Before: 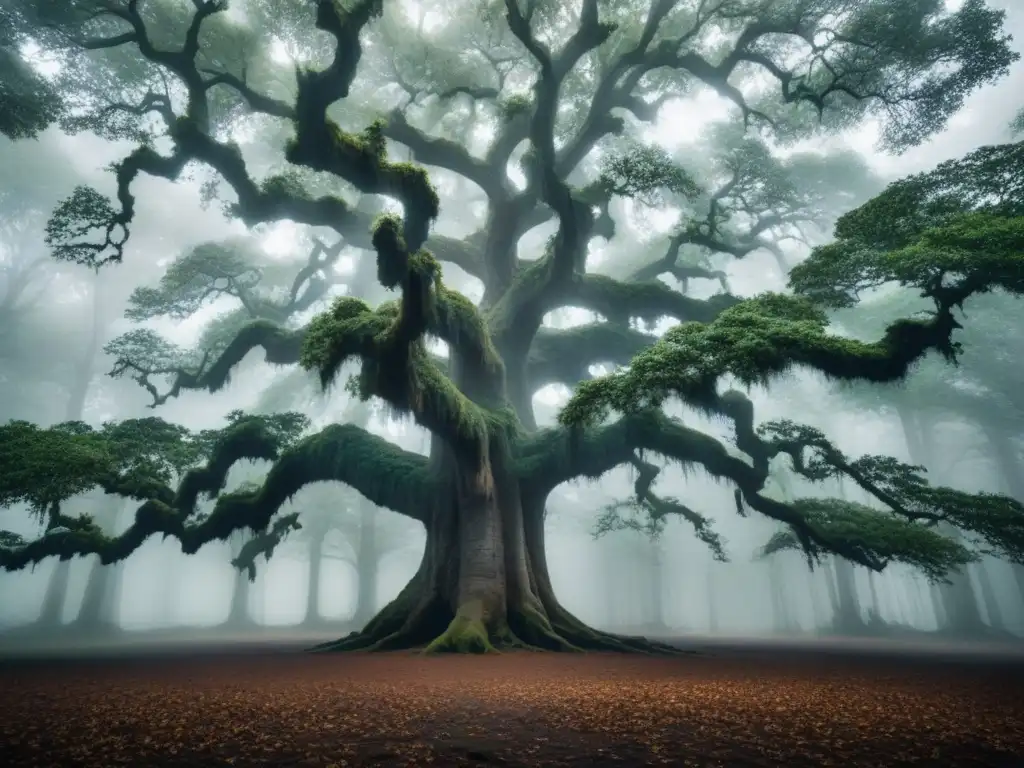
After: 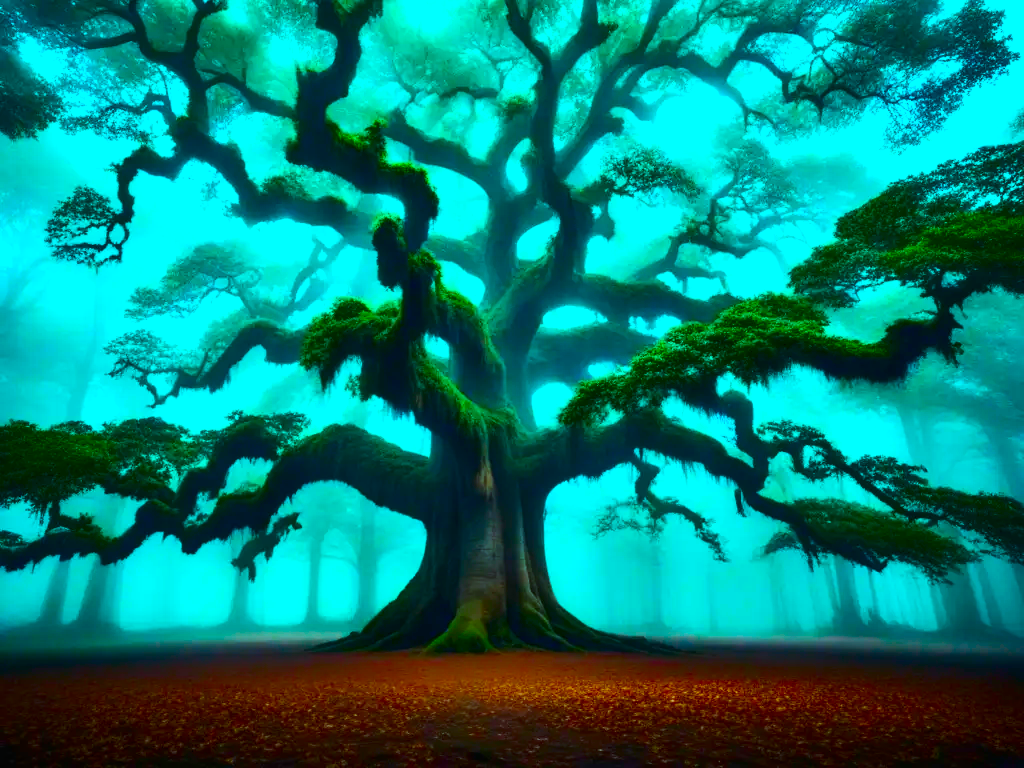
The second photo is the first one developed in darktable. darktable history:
contrast brightness saturation: contrast 0.267, brightness 0.014, saturation 0.864
color balance rgb: highlights gain › chroma 5.385%, highlights gain › hue 194.07°, linear chroma grading › global chroma 14.47%, perceptual saturation grading › global saturation 41.911%, global vibrance 6.263%
